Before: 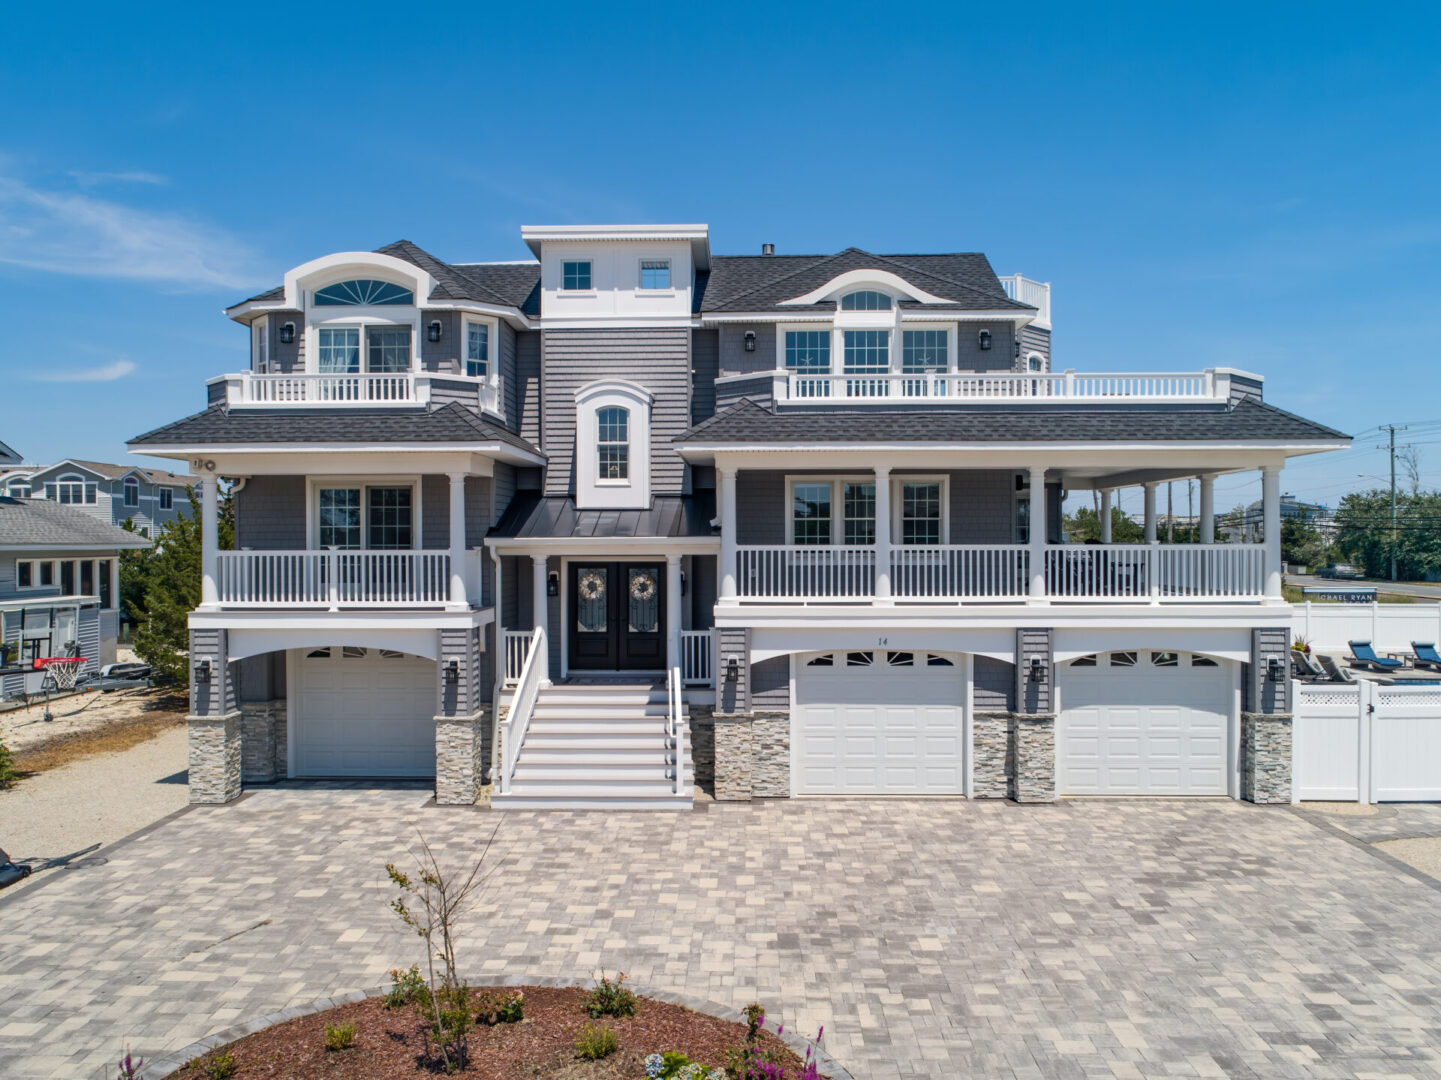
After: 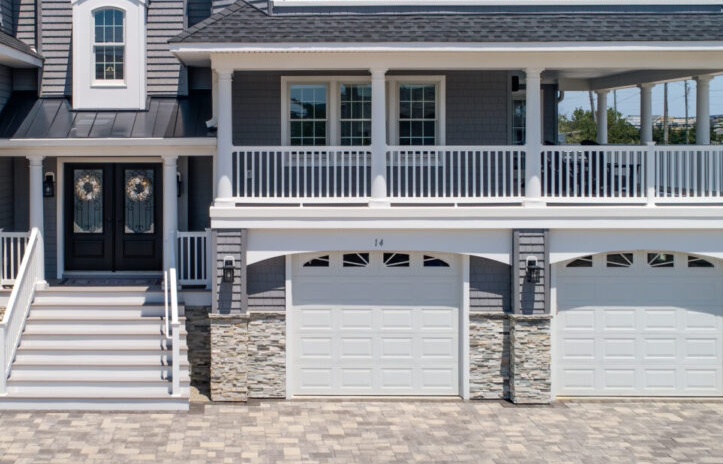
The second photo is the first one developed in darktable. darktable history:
crop: left 35.032%, top 36.994%, right 14.787%, bottom 19.957%
